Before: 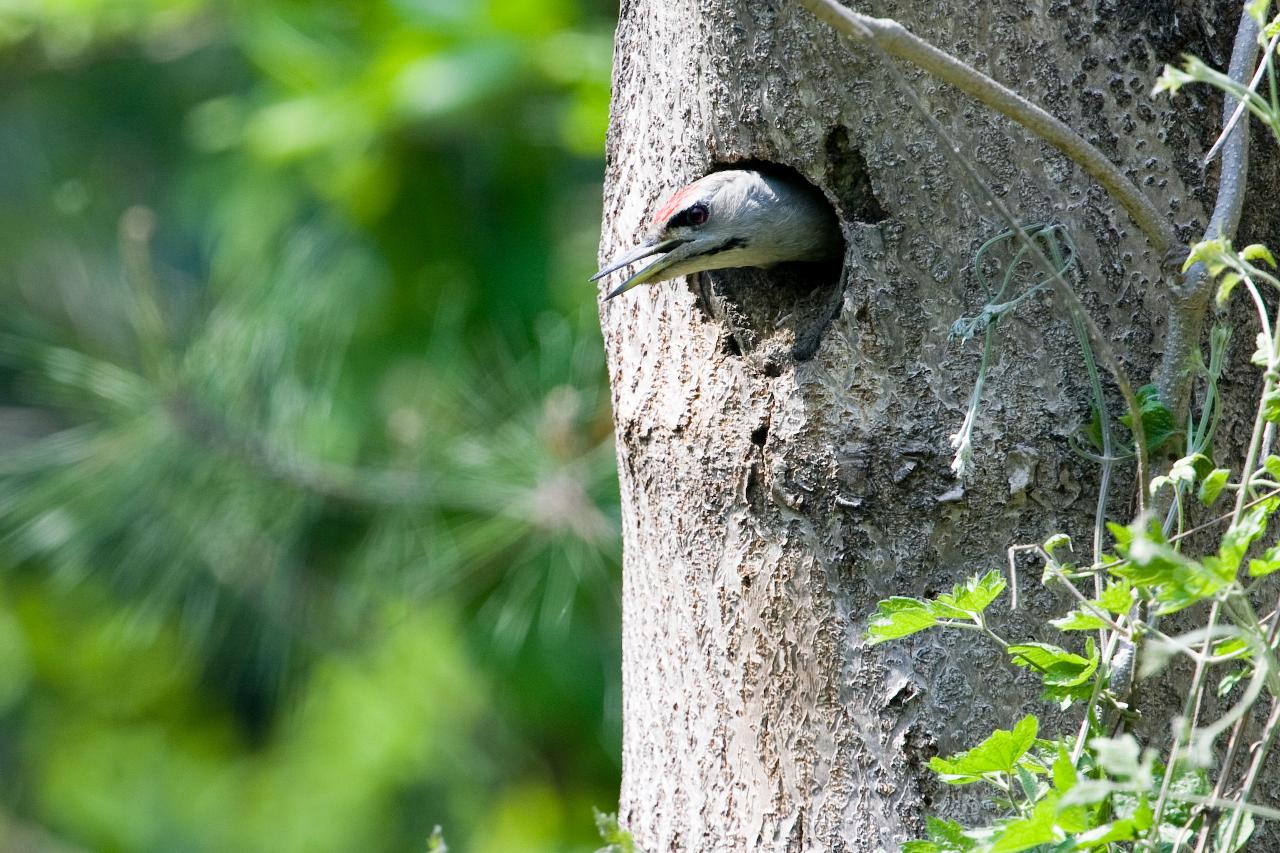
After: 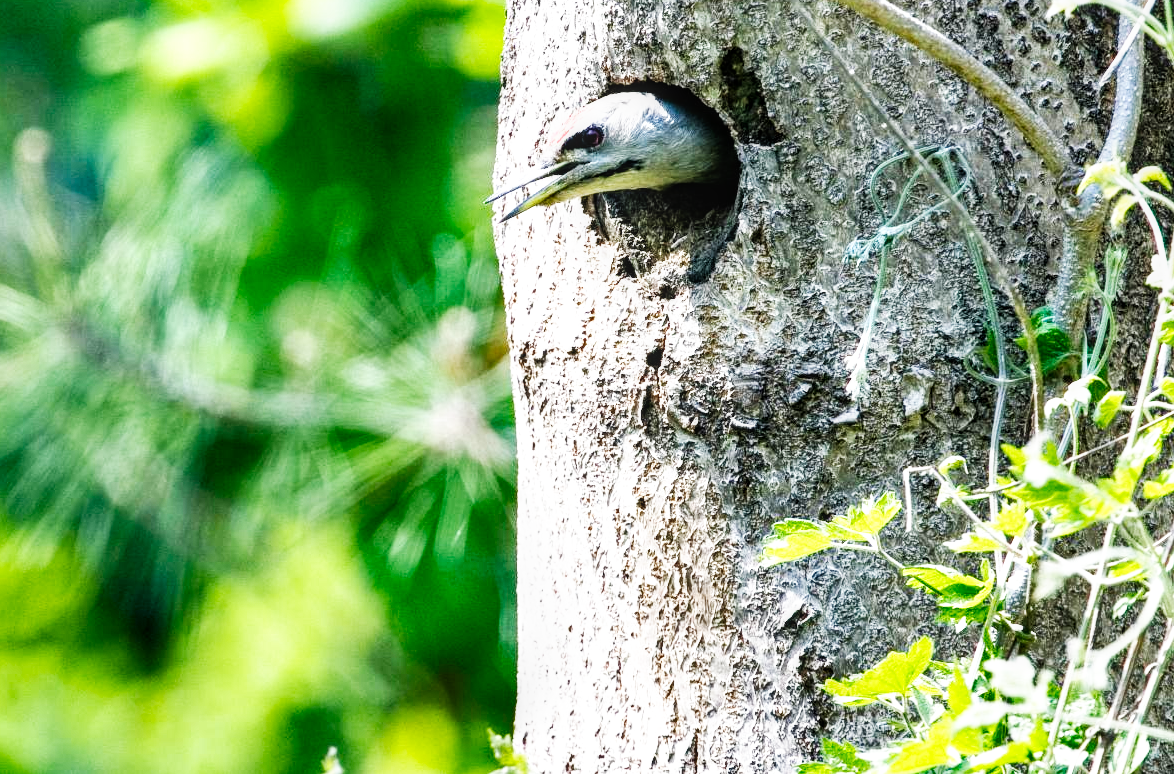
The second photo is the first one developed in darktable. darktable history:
crop and rotate: left 8.262%, top 9.226%
local contrast: on, module defaults
shadows and highlights: low approximation 0.01, soften with gaussian
base curve: curves: ch0 [(0, 0) (0.007, 0.004) (0.027, 0.03) (0.046, 0.07) (0.207, 0.54) (0.442, 0.872) (0.673, 0.972) (1, 1)], preserve colors none
